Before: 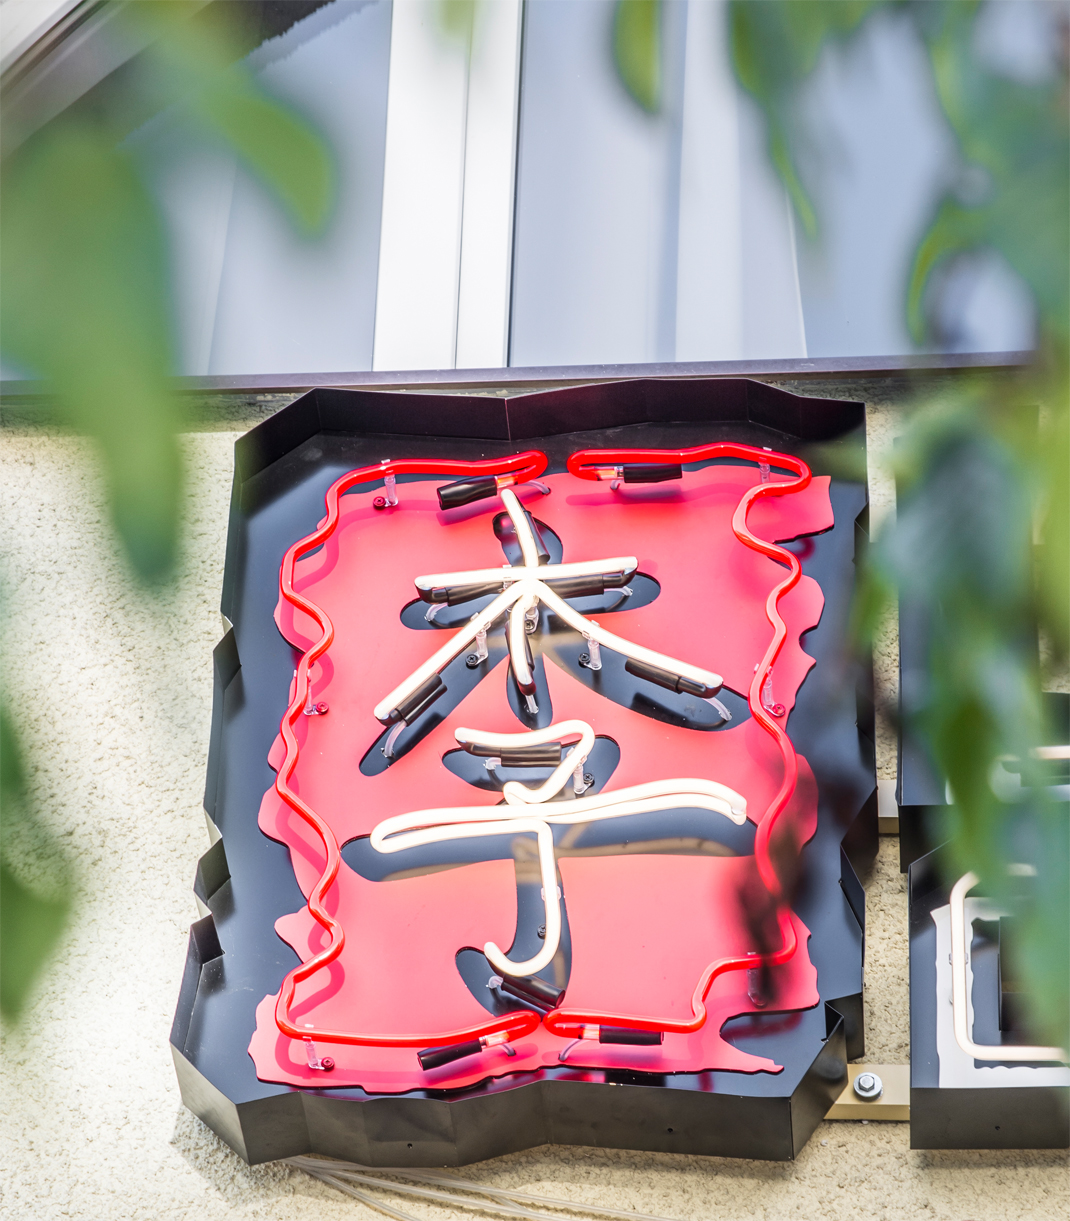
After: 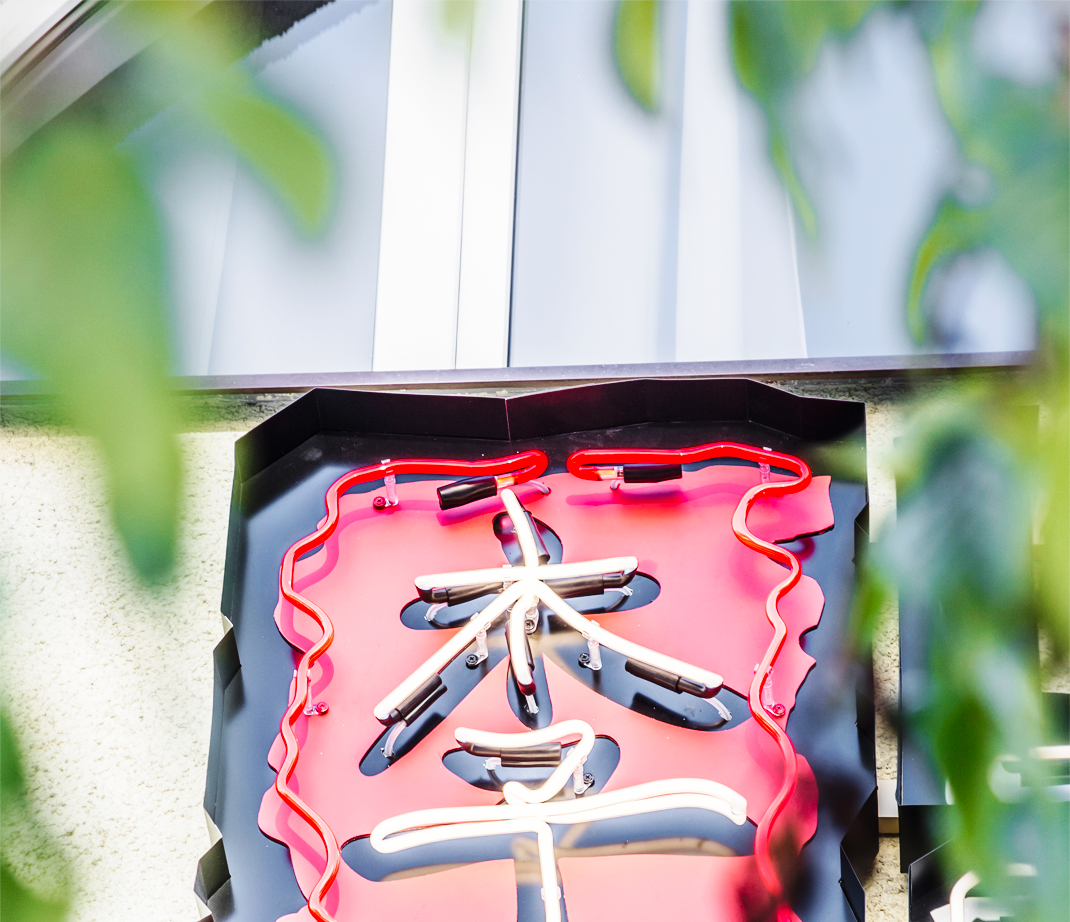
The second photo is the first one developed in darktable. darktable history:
base curve: curves: ch0 [(0, 0) (0.036, 0.025) (0.121, 0.166) (0.206, 0.329) (0.605, 0.79) (1, 1)], preserve colors none
crop: bottom 24.442%
